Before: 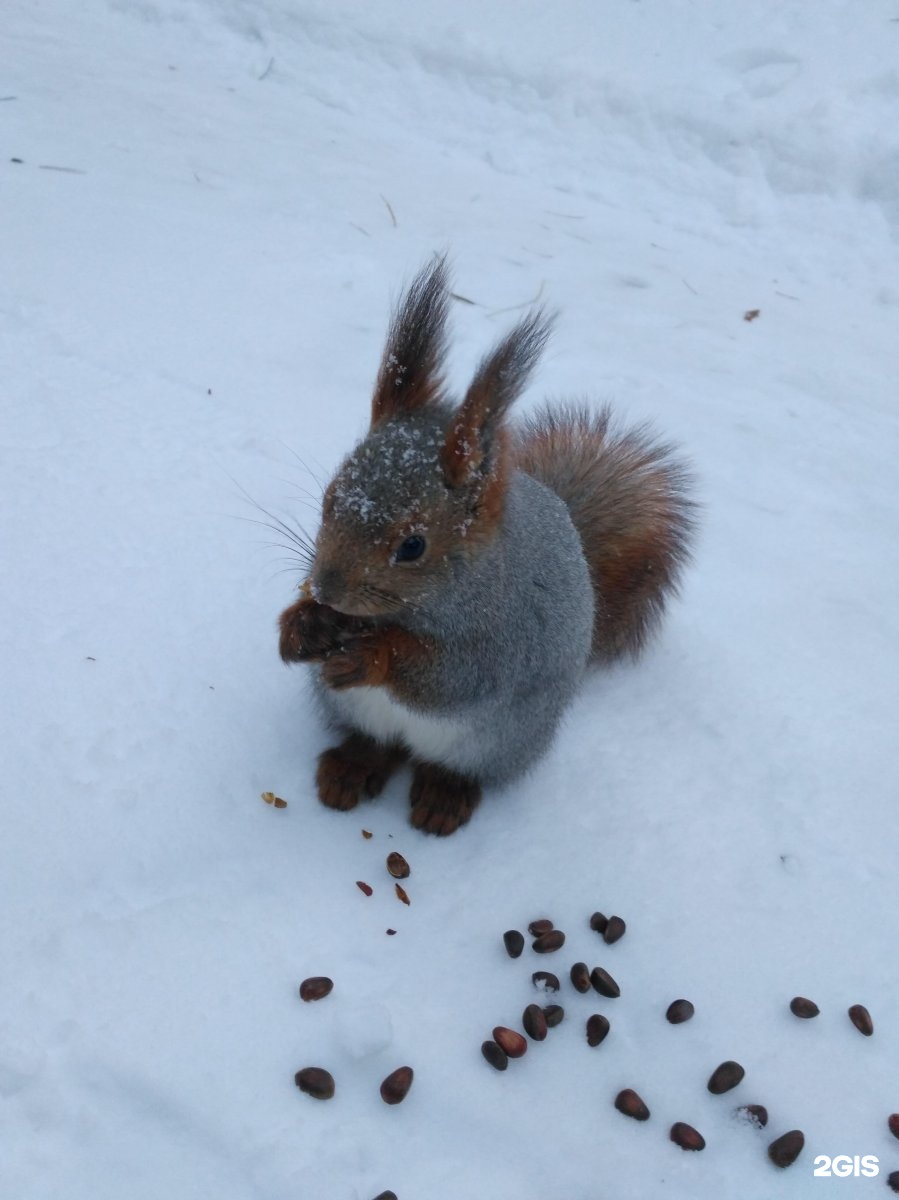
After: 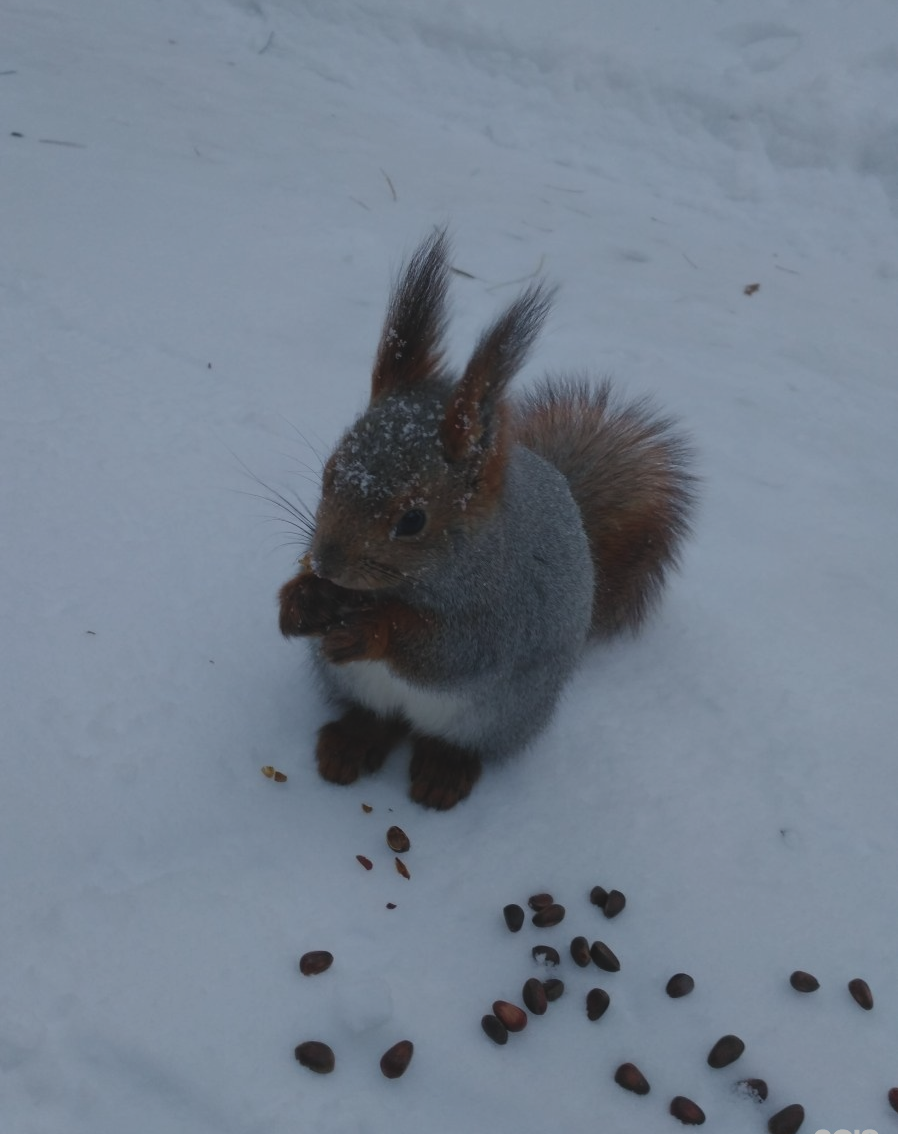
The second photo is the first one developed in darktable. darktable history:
crop and rotate: top 2.182%, bottom 3.282%
exposure: black level correction -0.016, exposure -1.088 EV, compensate highlight preservation false
color correction: highlights b* 0.063
